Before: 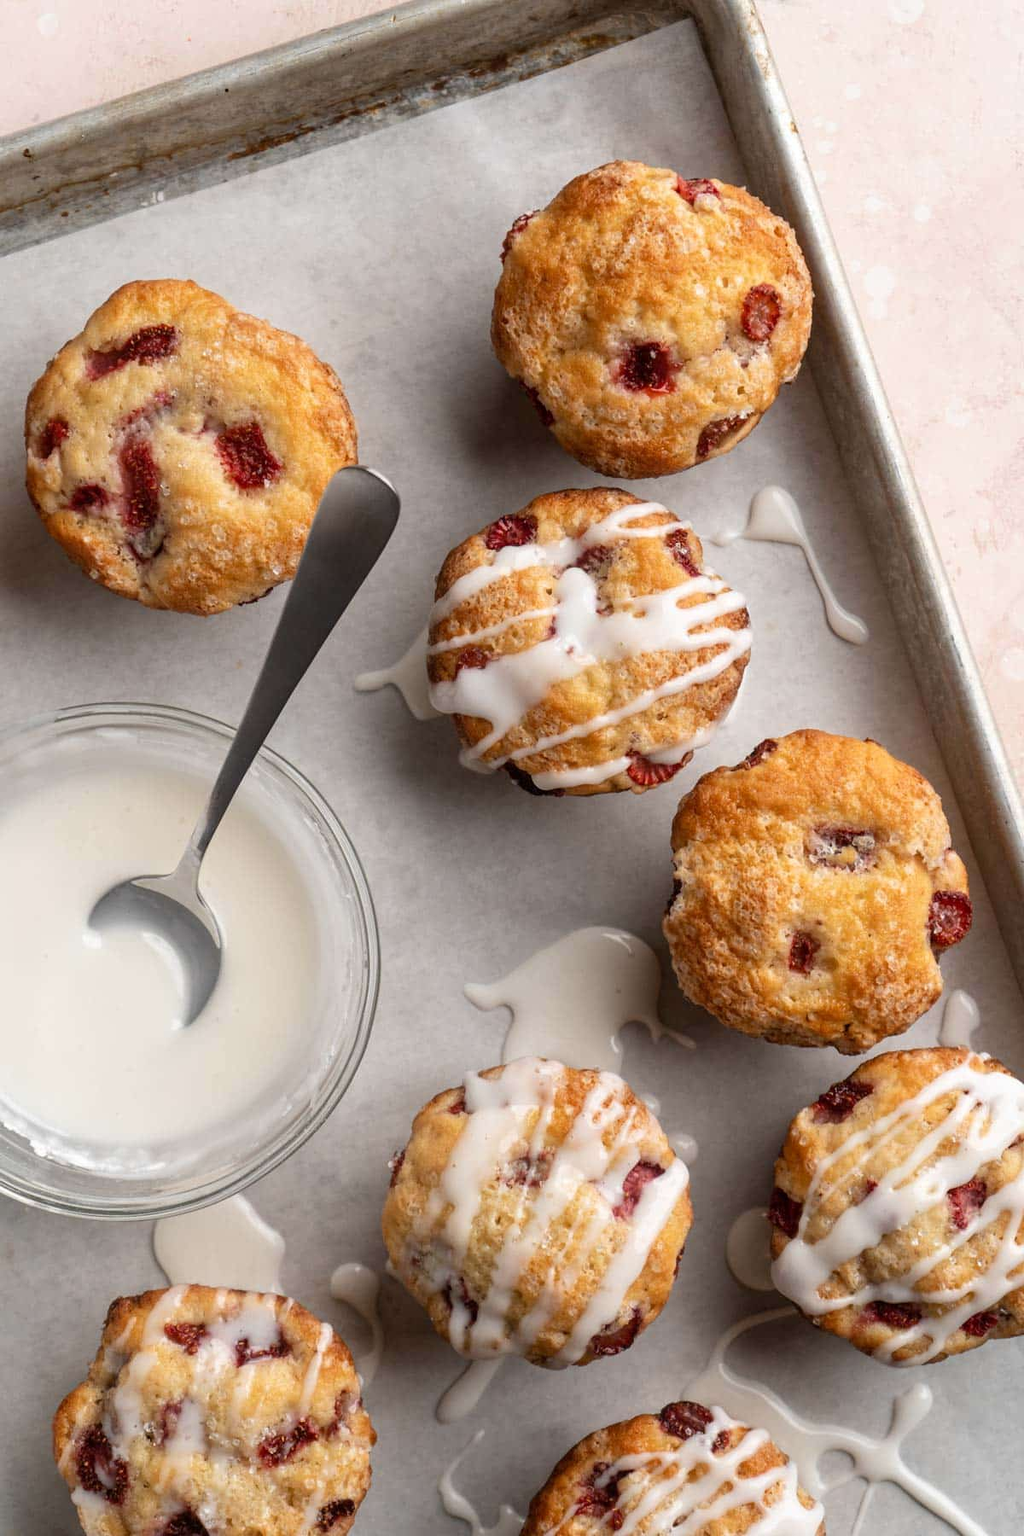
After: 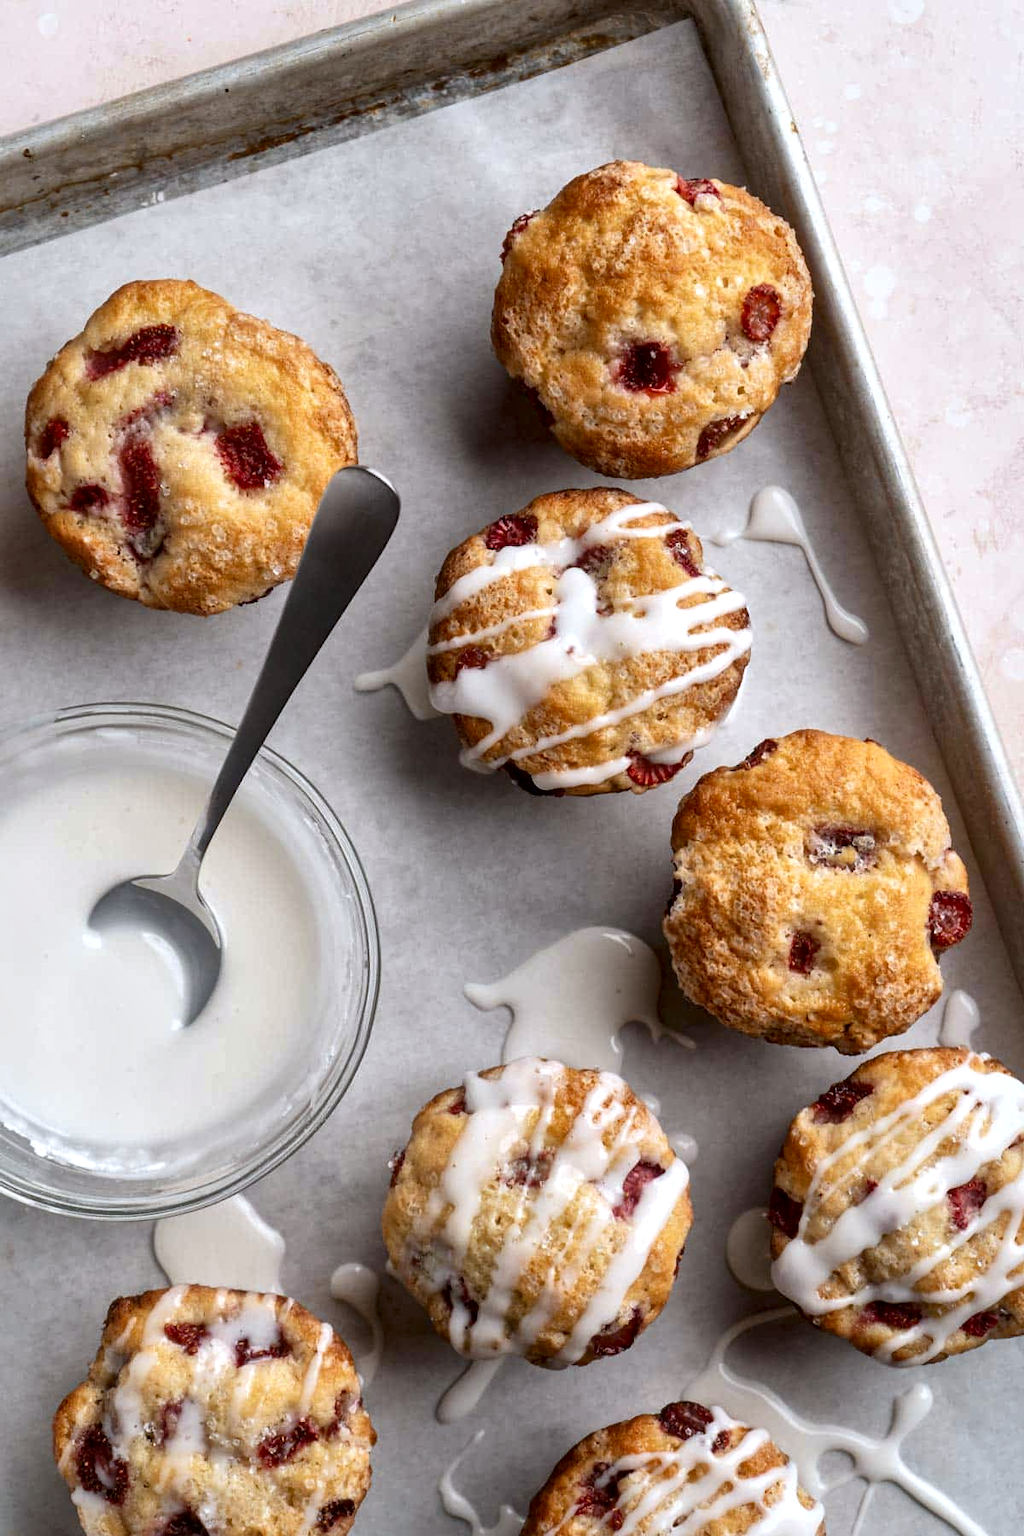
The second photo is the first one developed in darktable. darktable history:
local contrast: mode bilateral grid, contrast 25, coarseness 60, detail 151%, midtone range 0.2
white balance: red 0.967, blue 1.049
